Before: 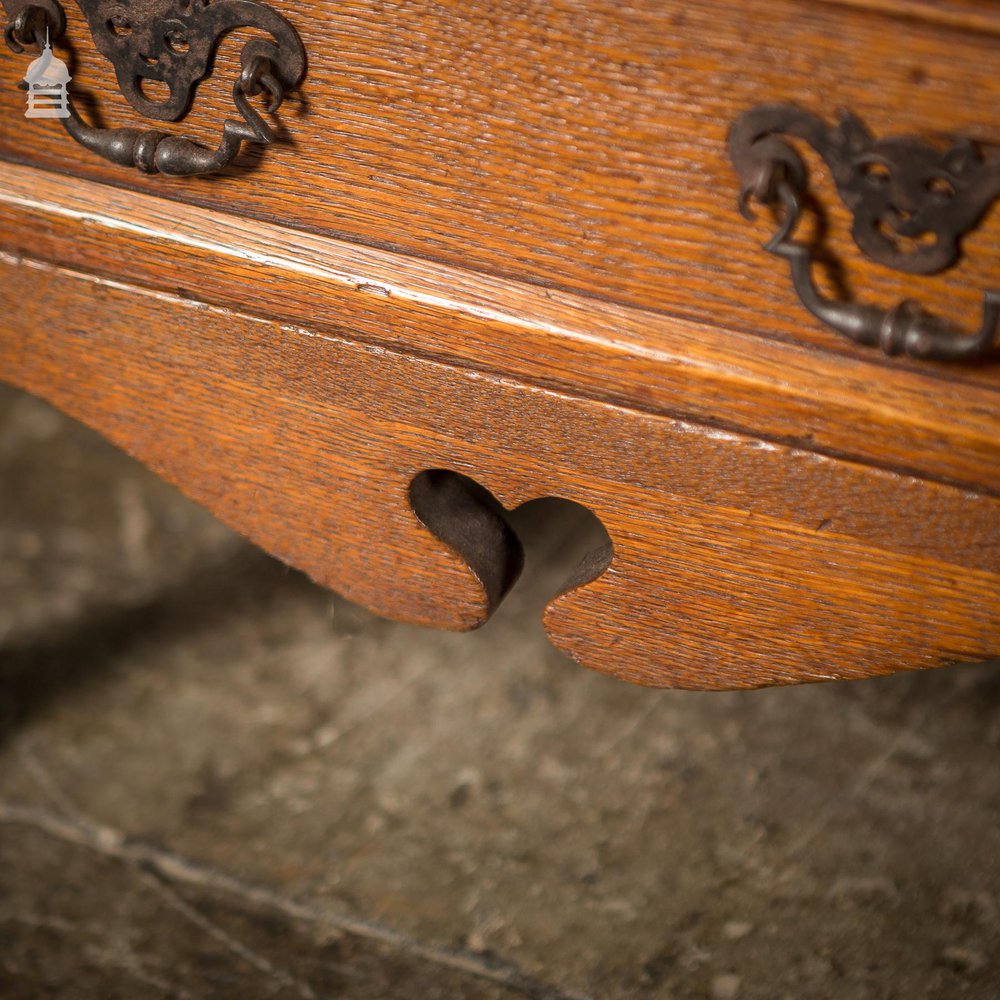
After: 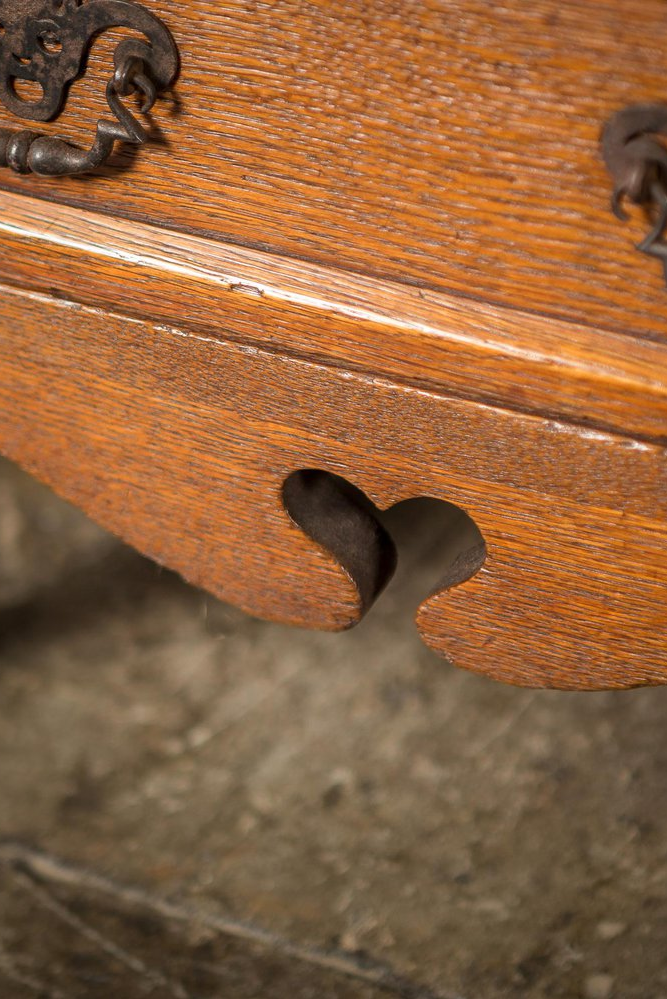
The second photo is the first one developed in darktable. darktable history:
crop and rotate: left 12.734%, right 20.537%
